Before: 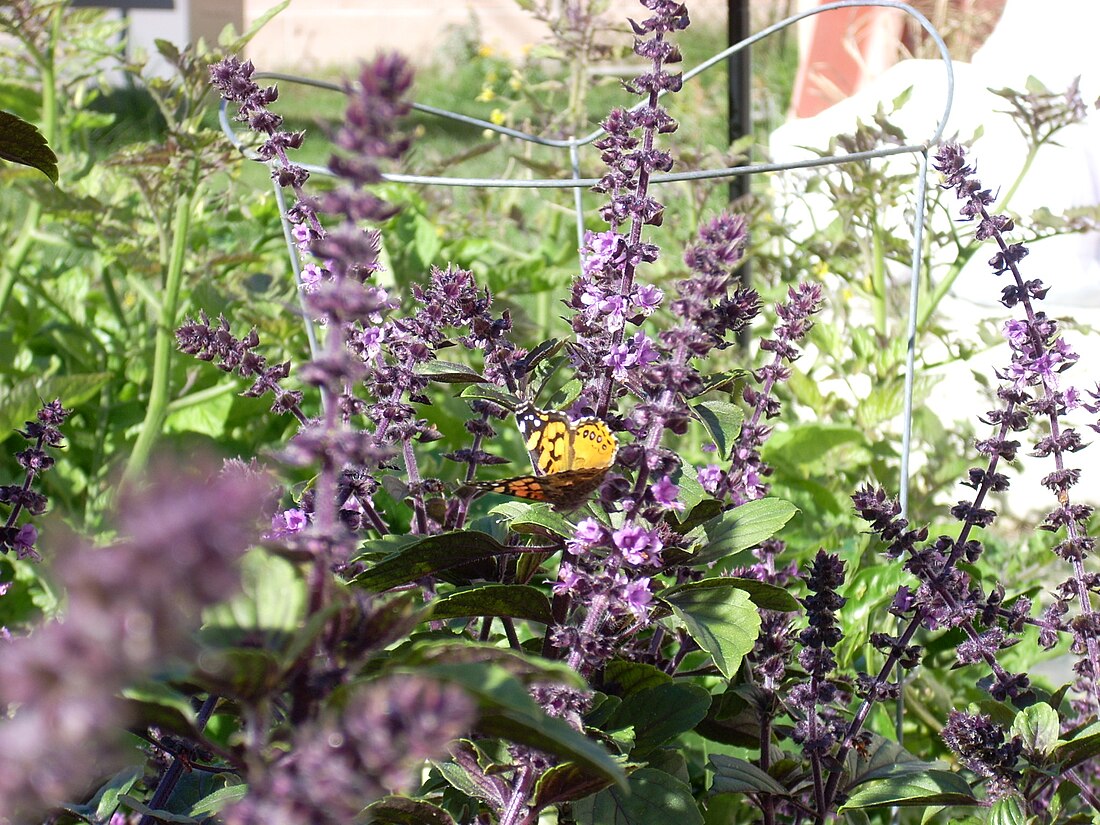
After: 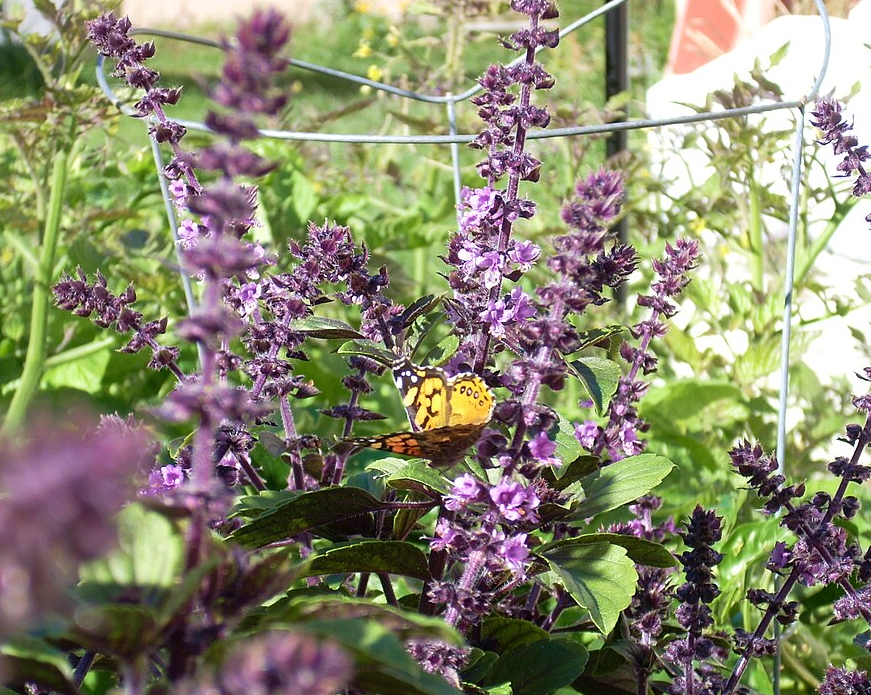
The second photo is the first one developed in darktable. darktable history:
velvia: on, module defaults
crop: left 11.225%, top 5.381%, right 9.565%, bottom 10.314%
